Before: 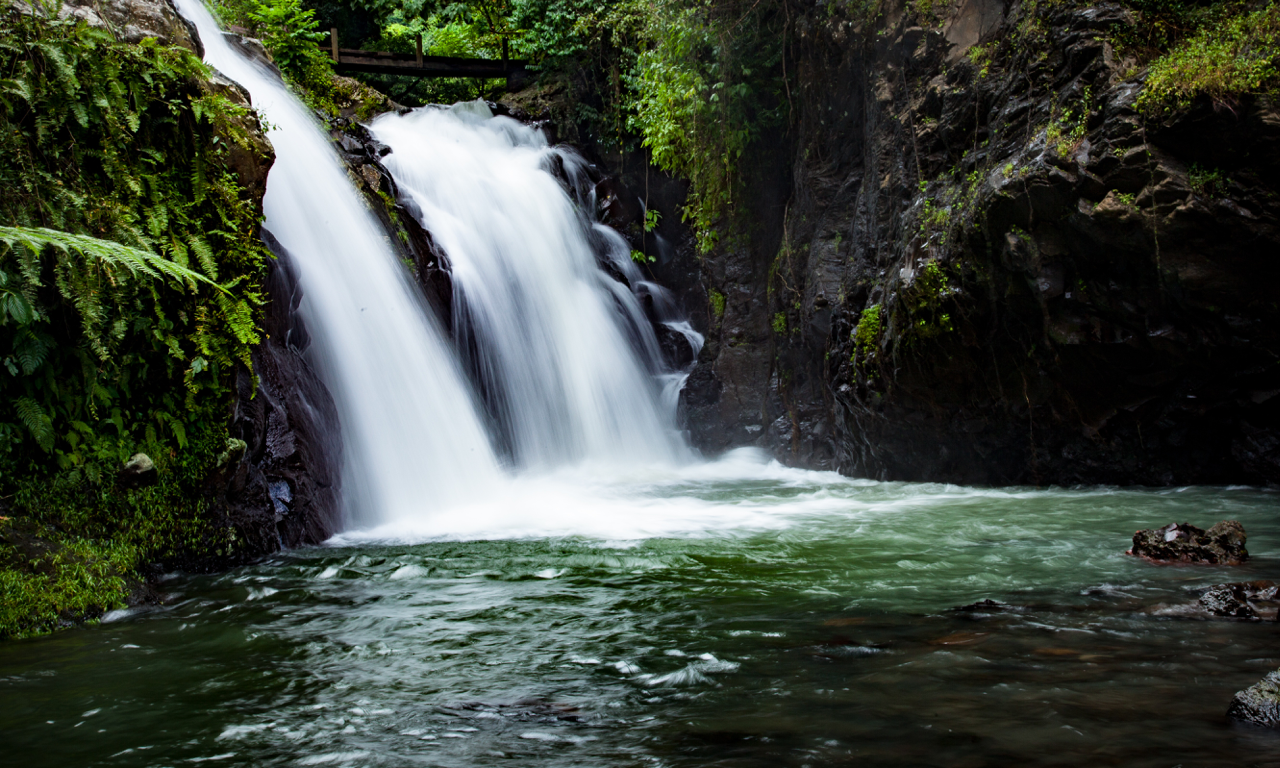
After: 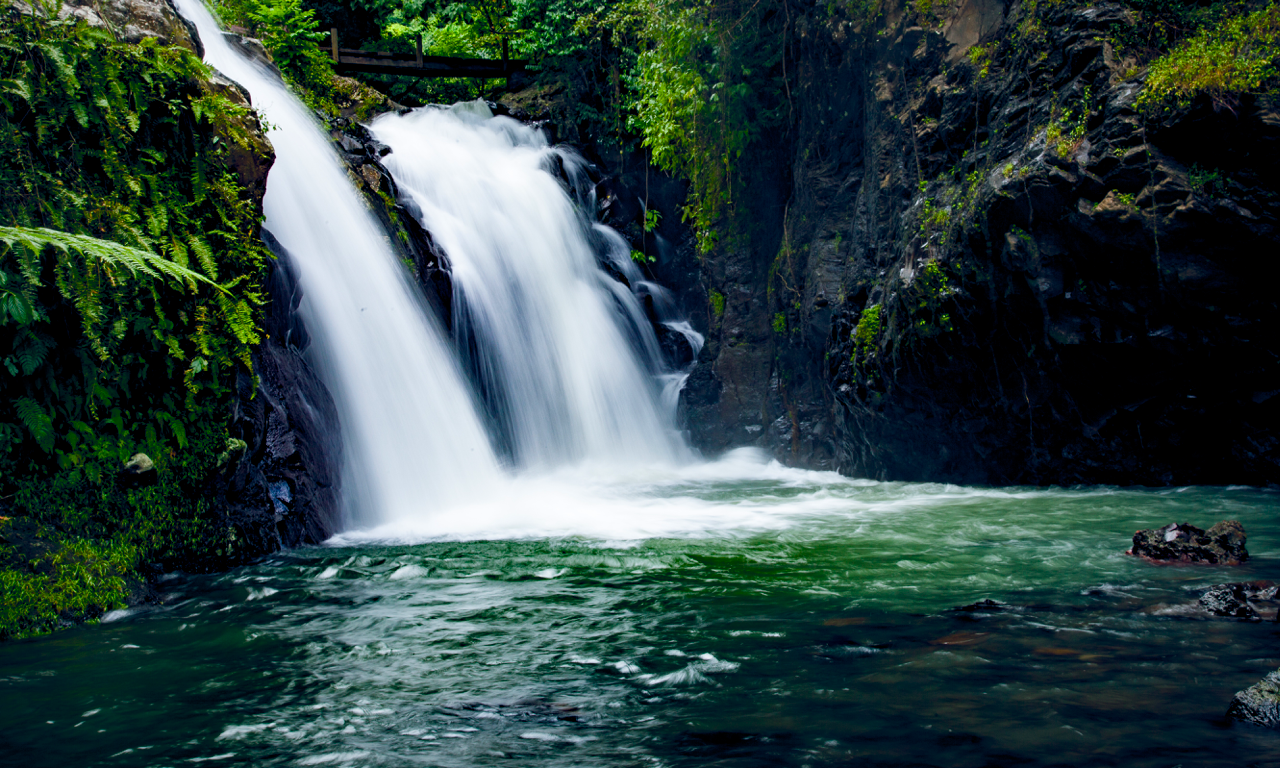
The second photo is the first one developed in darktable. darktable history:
color balance rgb: shadows lift › luminance -7.546%, shadows lift › chroma 2.291%, shadows lift › hue 163.04°, global offset › chroma 0.129%, global offset › hue 253.42°, perceptual saturation grading › global saturation 0.547%, perceptual saturation grading › mid-tones 6.309%, perceptual saturation grading › shadows 71.461%
